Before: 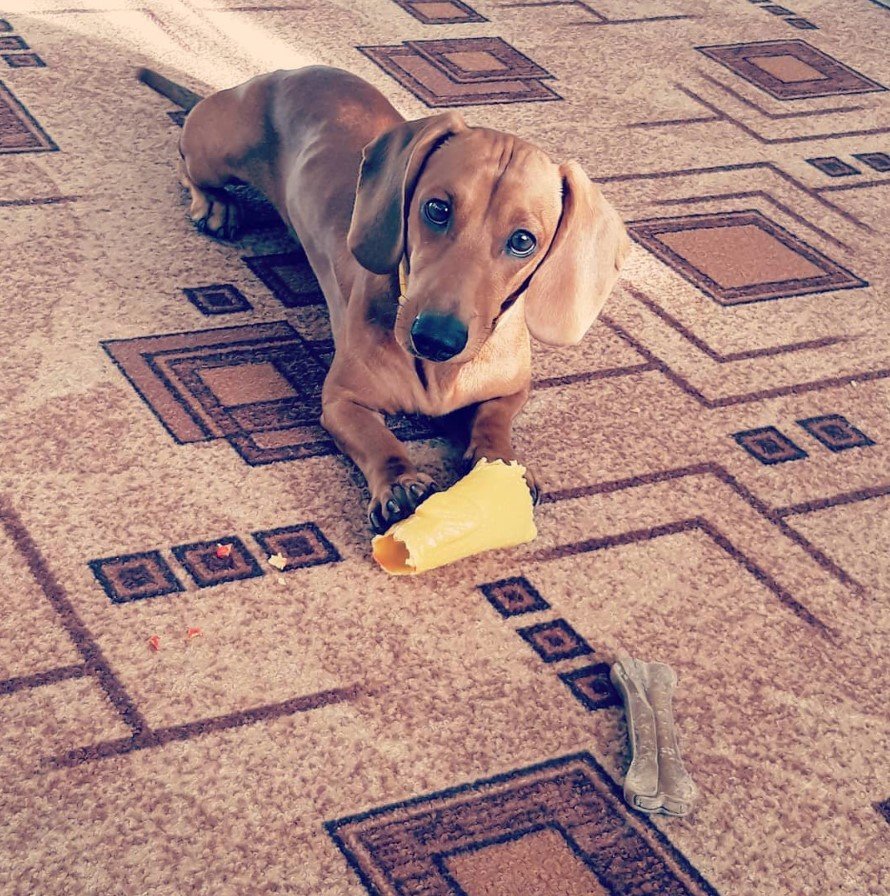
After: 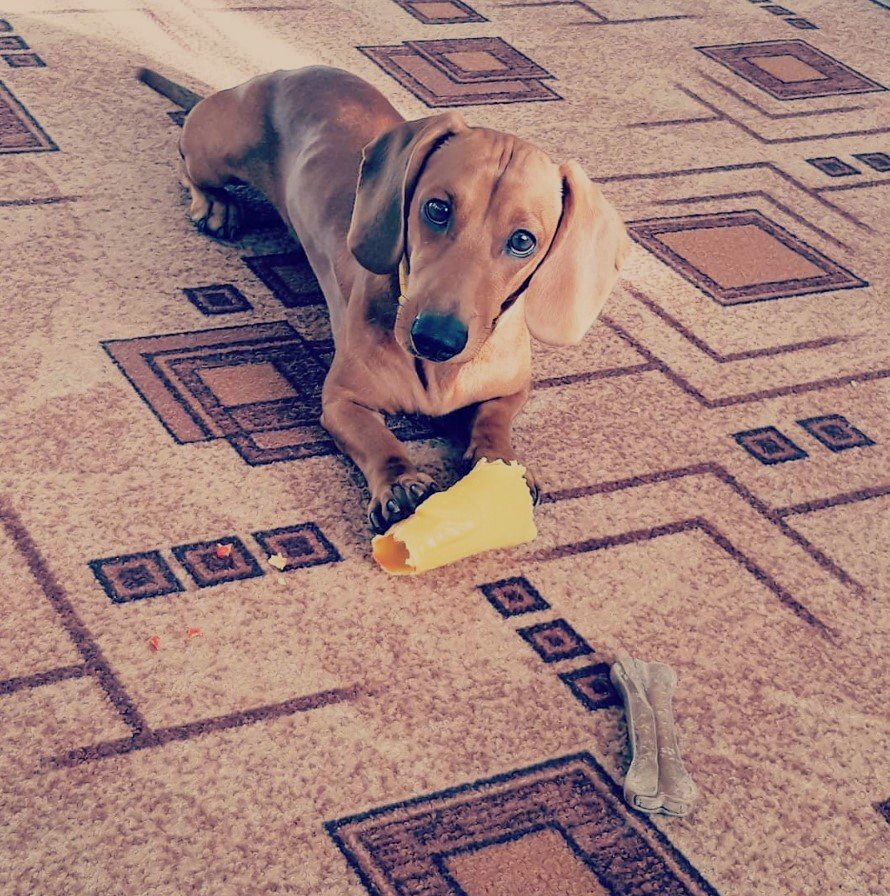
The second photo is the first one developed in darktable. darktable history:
filmic rgb: black relative exposure -7.65 EV, white relative exposure 4.56 EV, threshold 2.99 EV, hardness 3.61, color science v6 (2022), iterations of high-quality reconstruction 0, enable highlight reconstruction true
